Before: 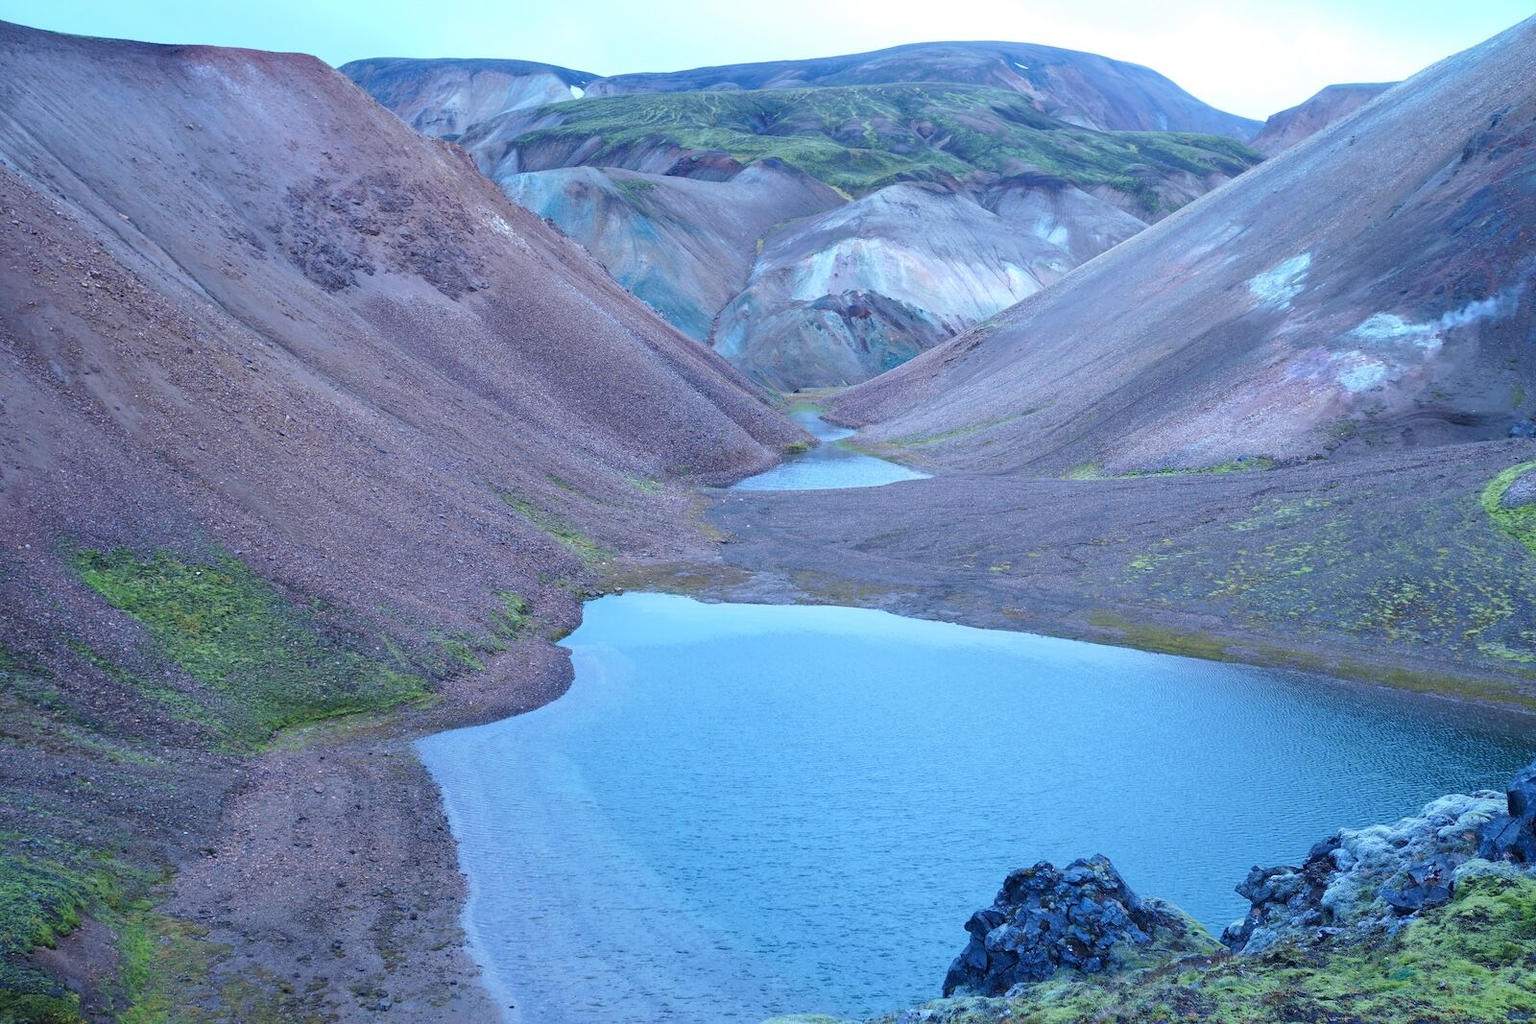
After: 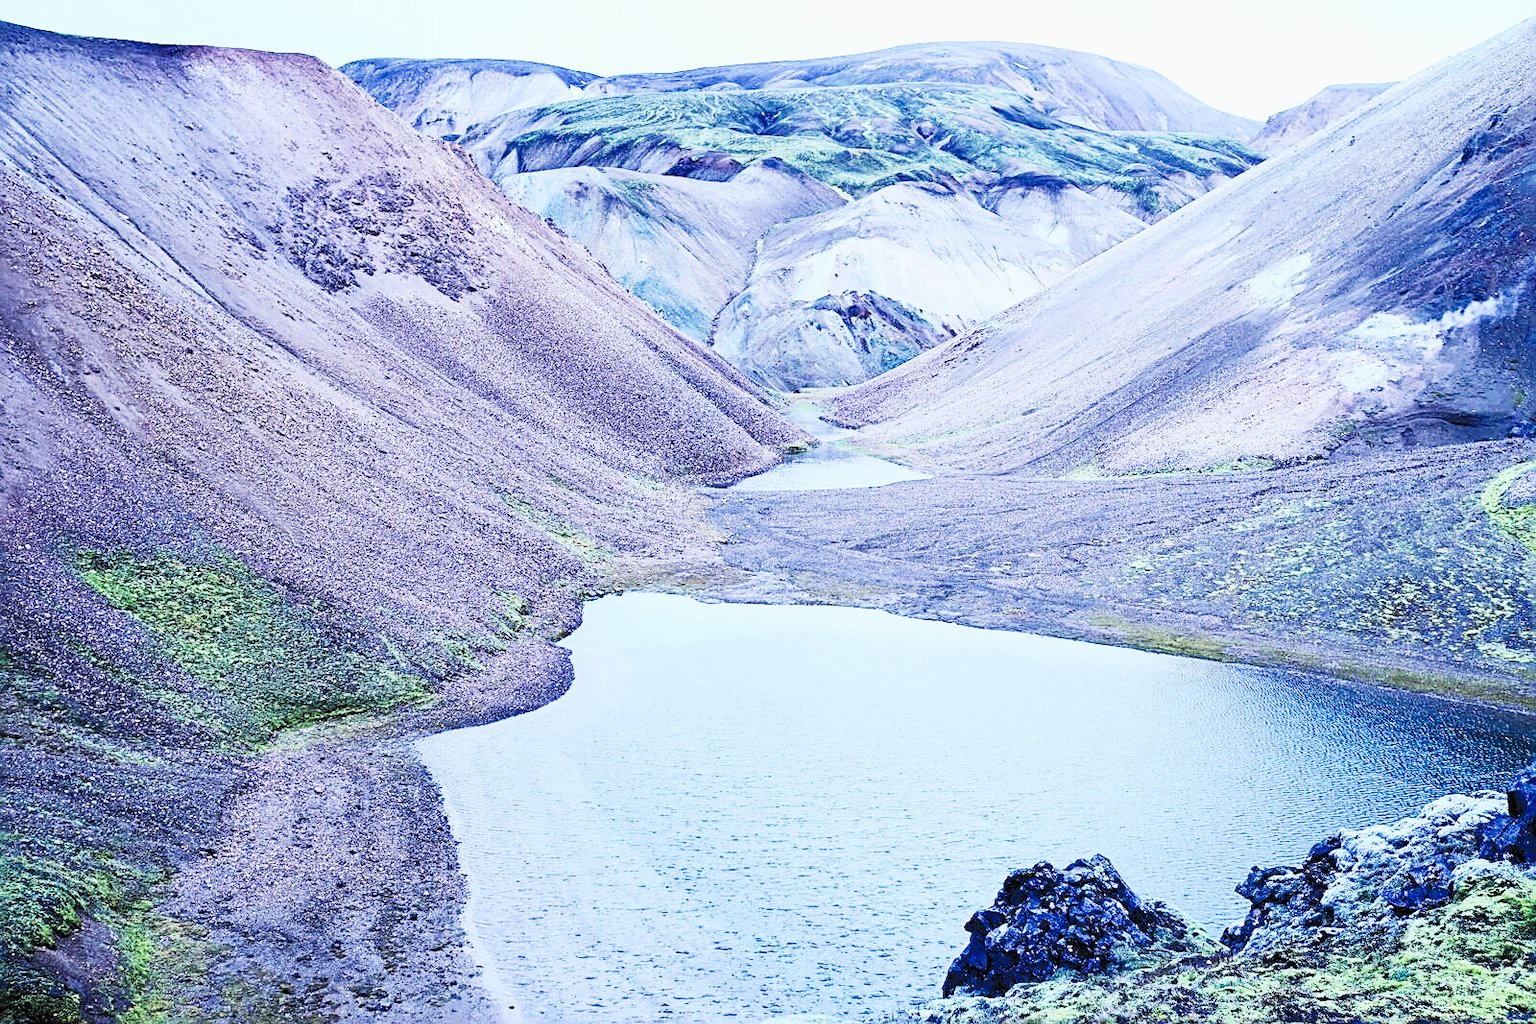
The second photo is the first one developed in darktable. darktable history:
sharpen: radius 2.535, amount 0.623
tone curve: curves: ch0 [(0, 0) (0.137, 0.063) (0.255, 0.176) (0.502, 0.502) (0.749, 0.839) (1, 1)], preserve colors none
filmic rgb: black relative exposure -4.26 EV, white relative exposure 4.56 EV, hardness 2.39, contrast 1.059, color science v5 (2021), contrast in shadows safe, contrast in highlights safe
color balance rgb: shadows lift › luminance -21.724%, shadows lift › chroma 6.627%, shadows lift › hue 268.66°, global offset › luminance -1.445%, perceptual saturation grading › global saturation 9.707%, global vibrance -8.059%, contrast -12.389%, saturation formula JzAzBz (2021)
contrast brightness saturation: contrast 0.426, brightness 0.56, saturation -0.184
